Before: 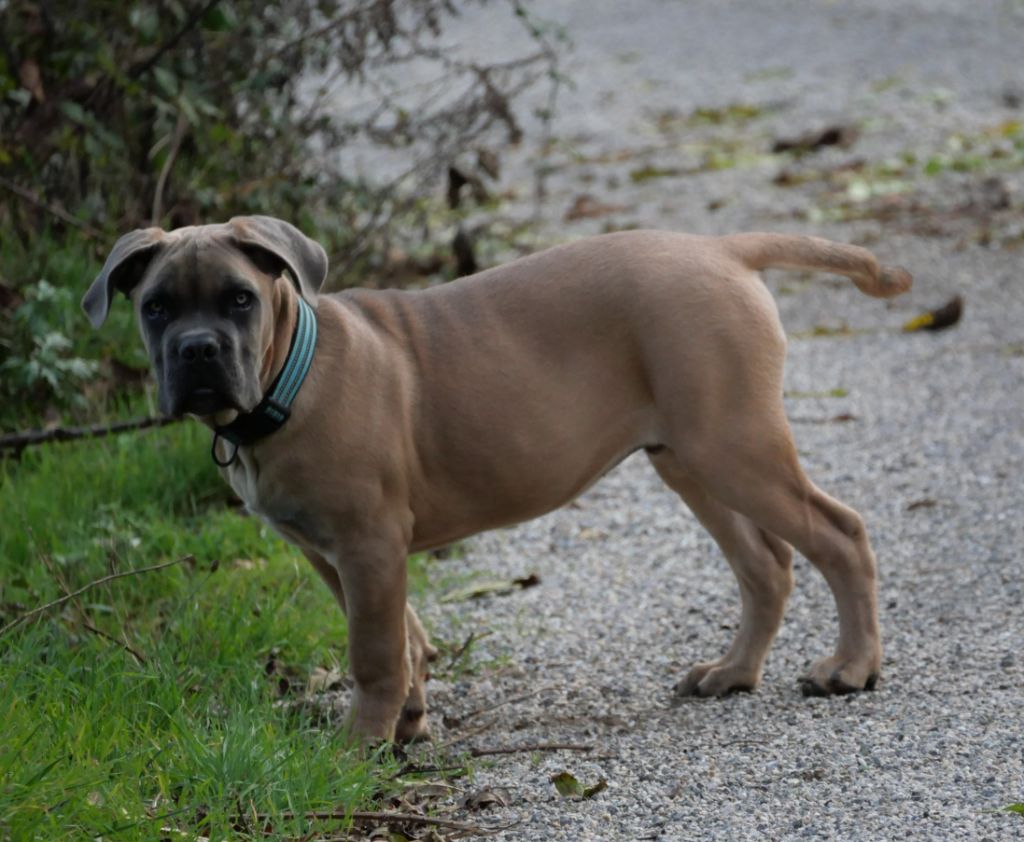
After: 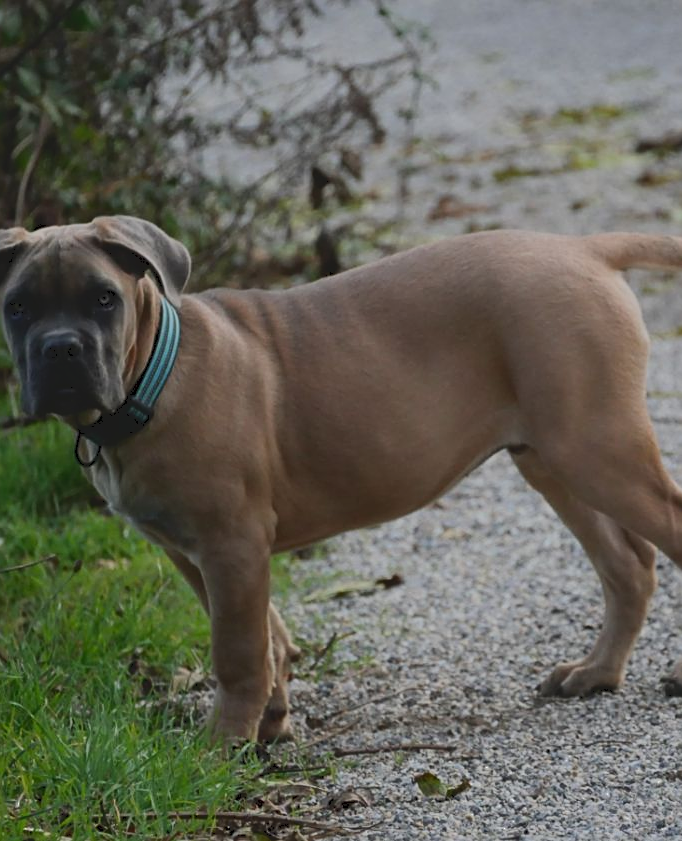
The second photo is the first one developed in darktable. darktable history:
crop and rotate: left 13.468%, right 19.922%
tone curve: curves: ch0 [(0, 0) (0.003, 0.098) (0.011, 0.099) (0.025, 0.103) (0.044, 0.114) (0.069, 0.13) (0.1, 0.142) (0.136, 0.161) (0.177, 0.189) (0.224, 0.224) (0.277, 0.266) (0.335, 0.32) (0.399, 0.38) (0.468, 0.45) (0.543, 0.522) (0.623, 0.598) (0.709, 0.669) (0.801, 0.731) (0.898, 0.786) (1, 1)], color space Lab, independent channels, preserve colors none
sharpen: on, module defaults
